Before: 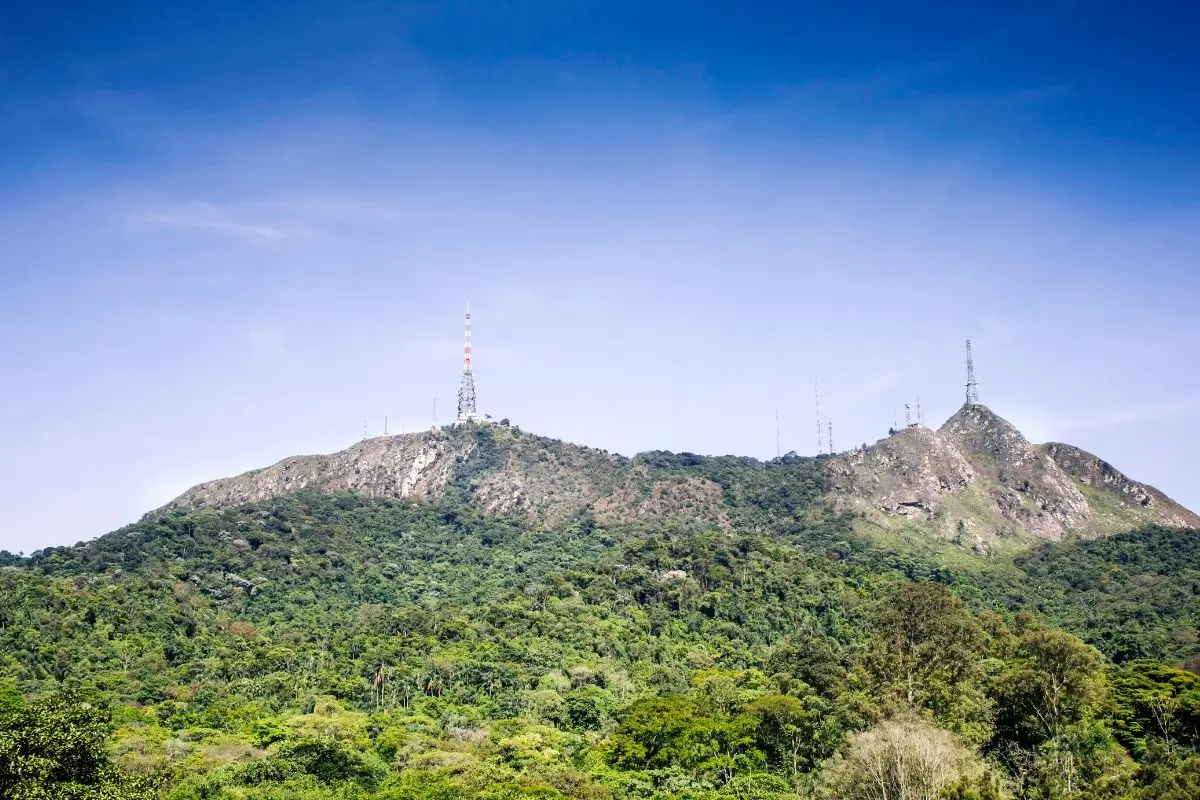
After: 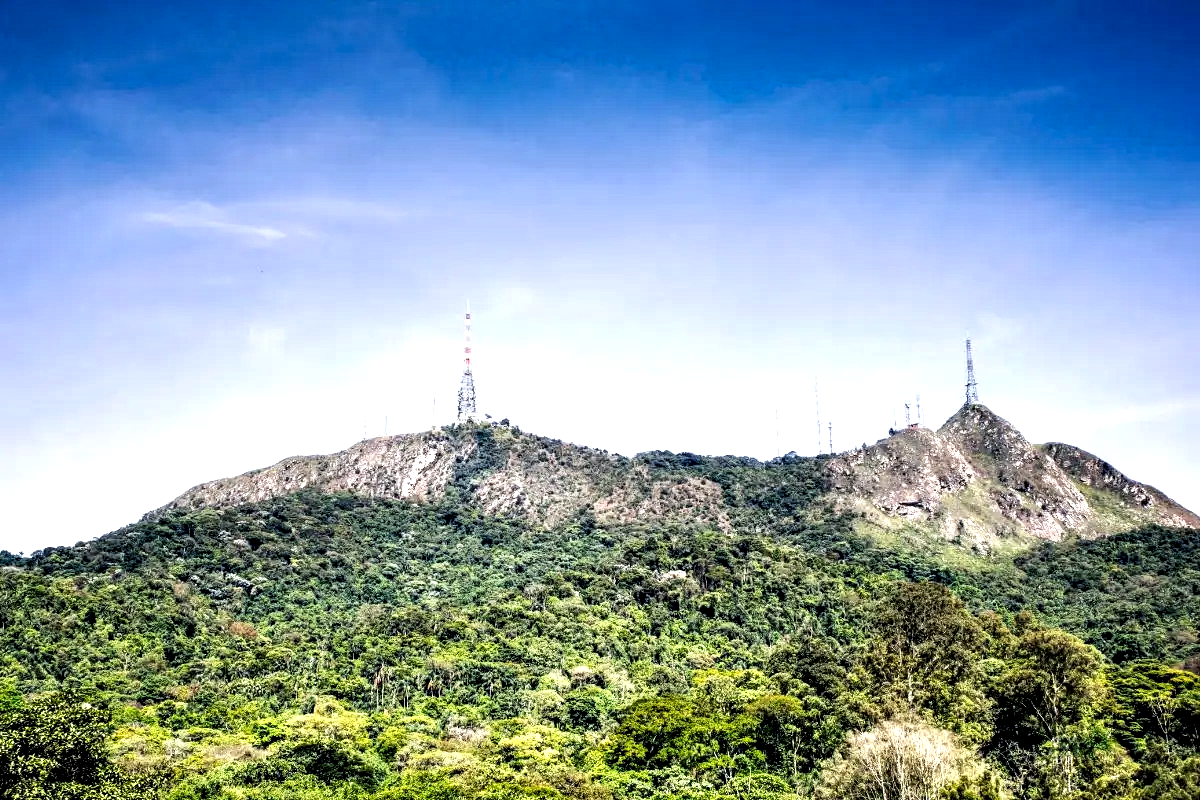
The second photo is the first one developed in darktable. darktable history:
contrast equalizer: octaves 7, y [[0.6 ×6], [0.55 ×6], [0 ×6], [0 ×6], [0 ×6]]
exposure: compensate exposure bias true, compensate highlight preservation false
local contrast: on, module defaults
tone equalizer: -8 EV -0.417 EV, -7 EV -0.389 EV, -6 EV -0.333 EV, -5 EV -0.222 EV, -3 EV 0.222 EV, -2 EV 0.333 EV, -1 EV 0.389 EV, +0 EV 0.417 EV, edges refinement/feathering 500, mask exposure compensation -1.57 EV, preserve details no
